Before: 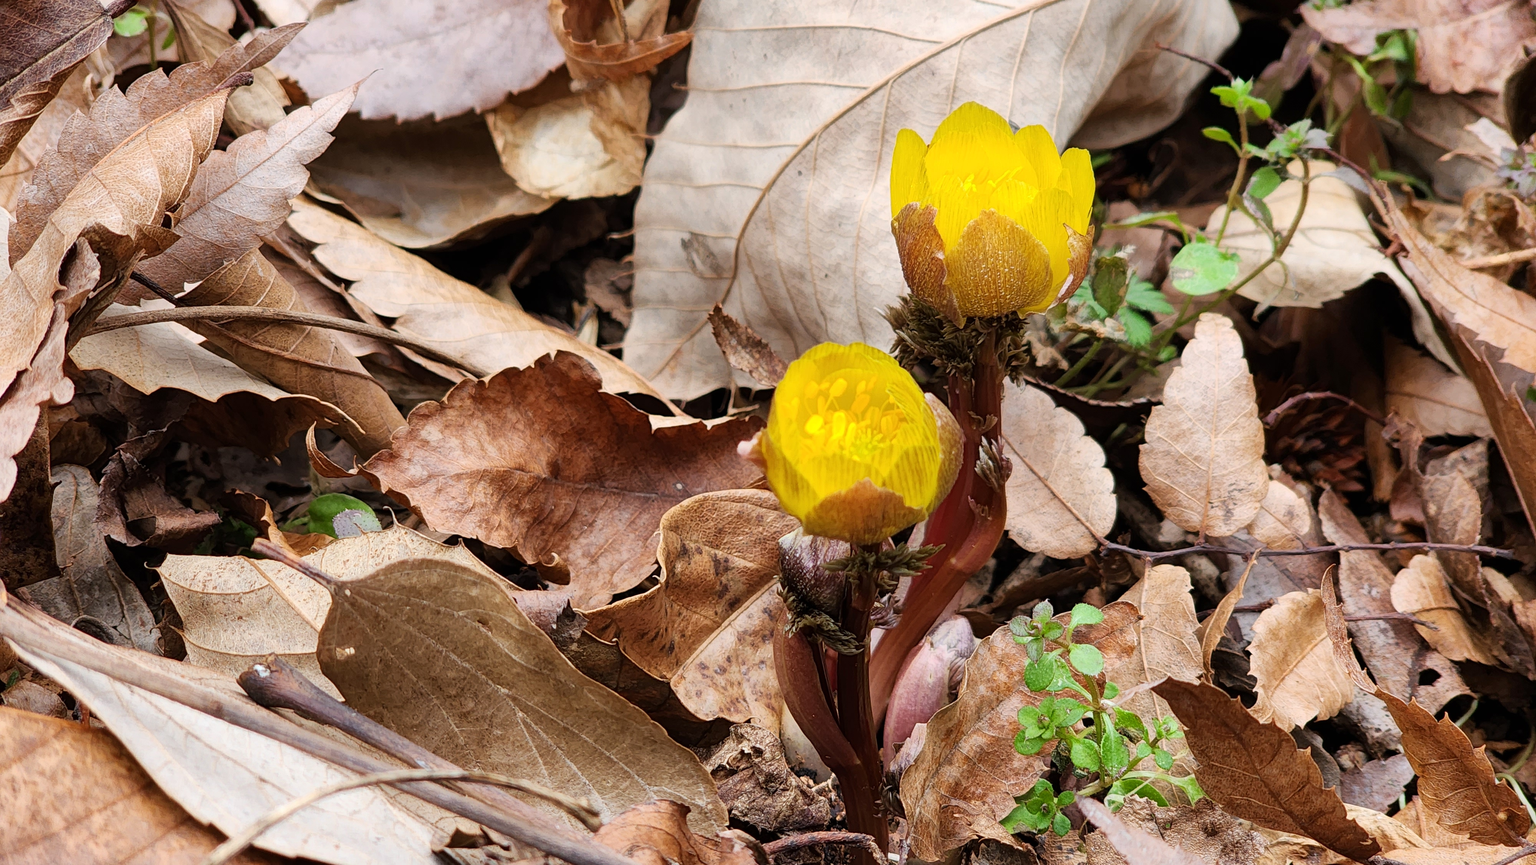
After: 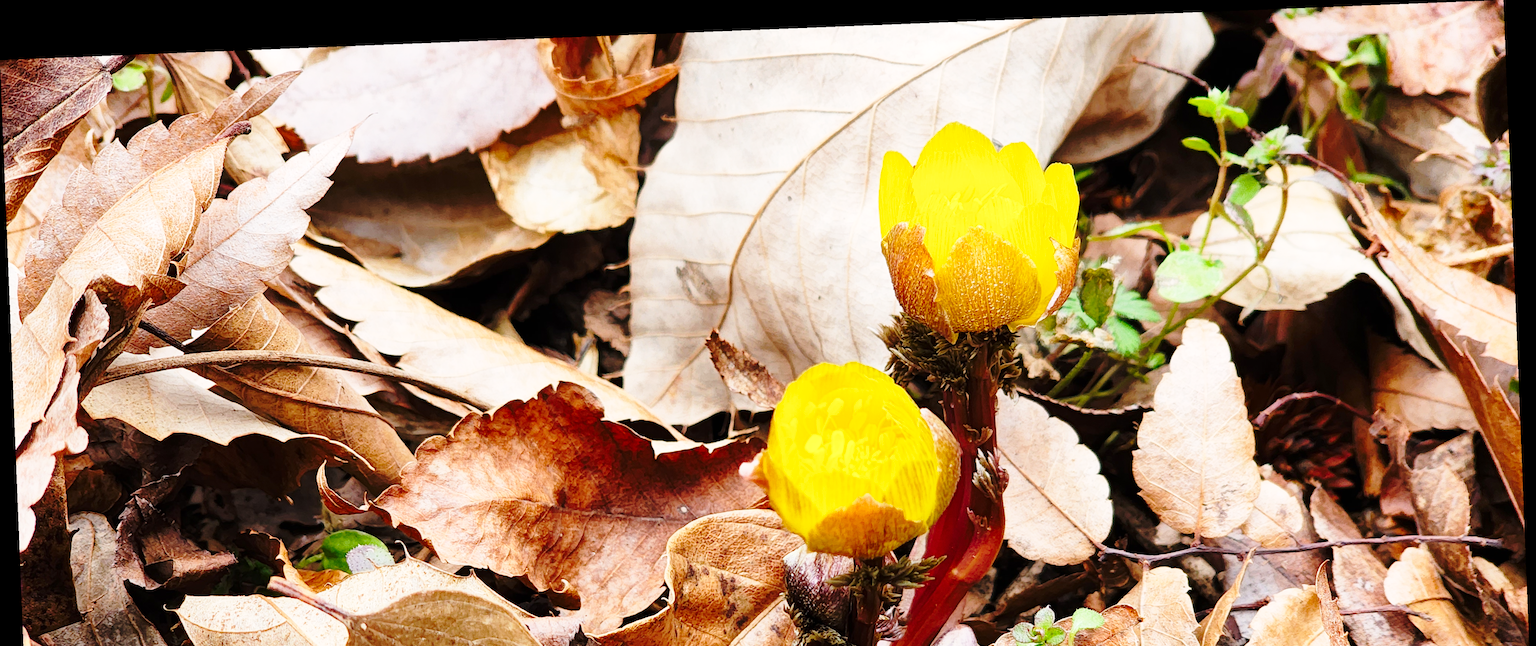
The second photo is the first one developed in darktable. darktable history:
color correction: saturation 1.11
crop: bottom 28.576%
base curve: curves: ch0 [(0, 0) (0.032, 0.037) (0.105, 0.228) (0.435, 0.76) (0.856, 0.983) (1, 1)], preserve colors none
rotate and perspective: rotation -2.29°, automatic cropping off
